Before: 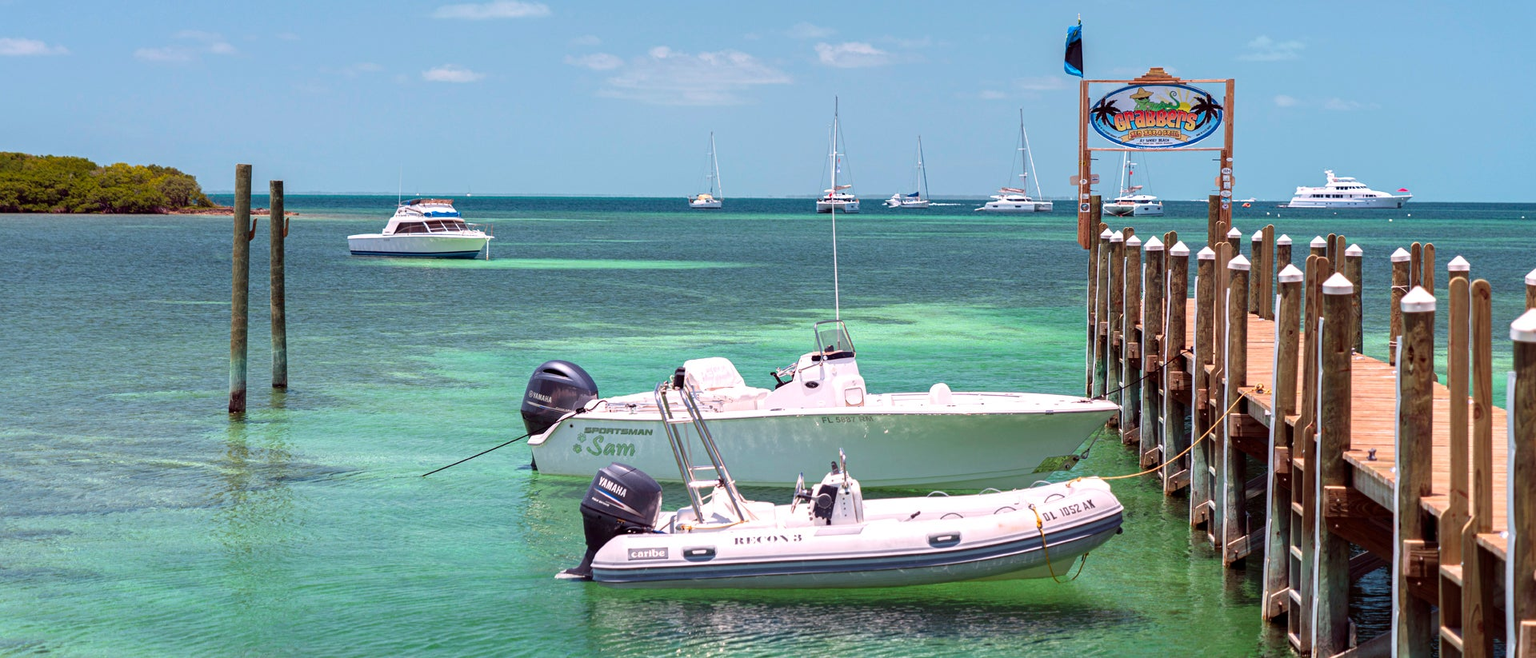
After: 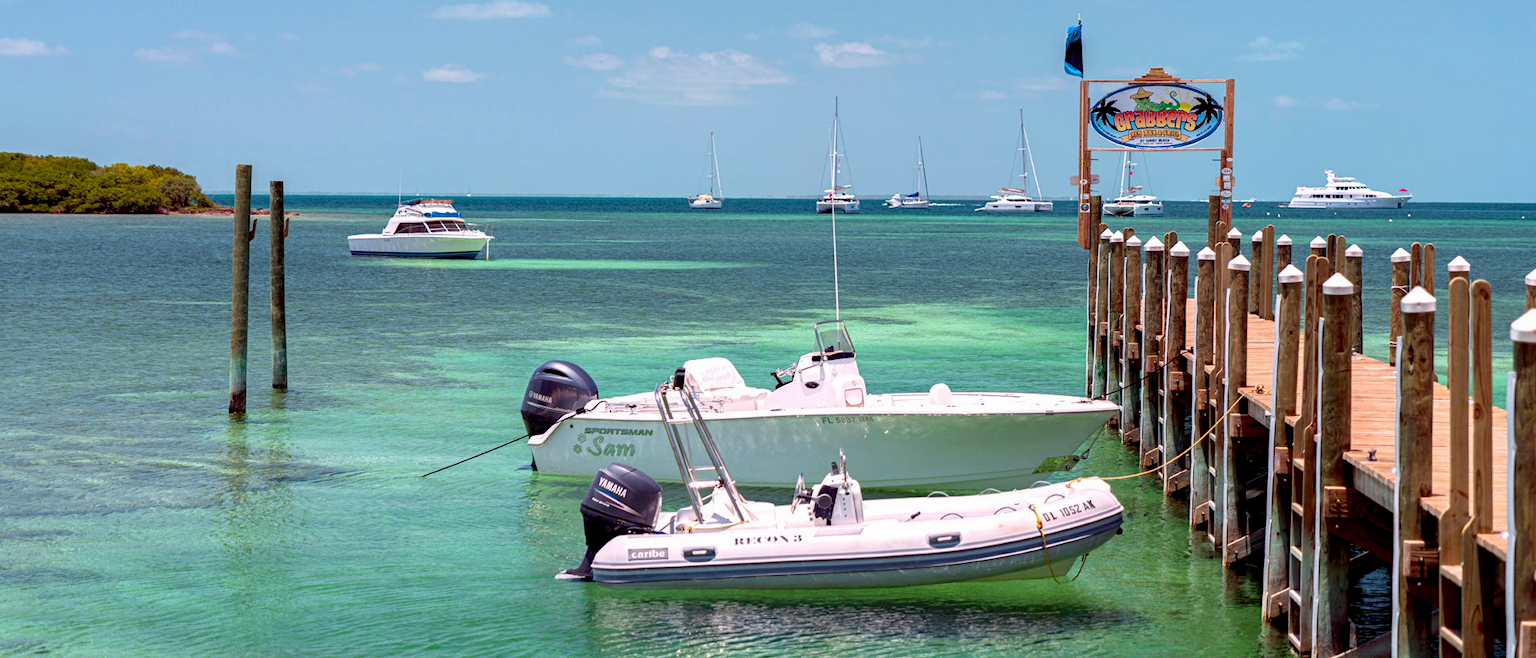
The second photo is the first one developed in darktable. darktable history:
tone equalizer: -7 EV 0.18 EV, -6 EV 0.12 EV, -5 EV 0.08 EV, -4 EV 0.04 EV, -2 EV -0.02 EV, -1 EV -0.04 EV, +0 EV -0.06 EV, luminance estimator HSV value / RGB max
exposure: black level correction 0.01, exposure 0.014 EV, compensate highlight preservation false
